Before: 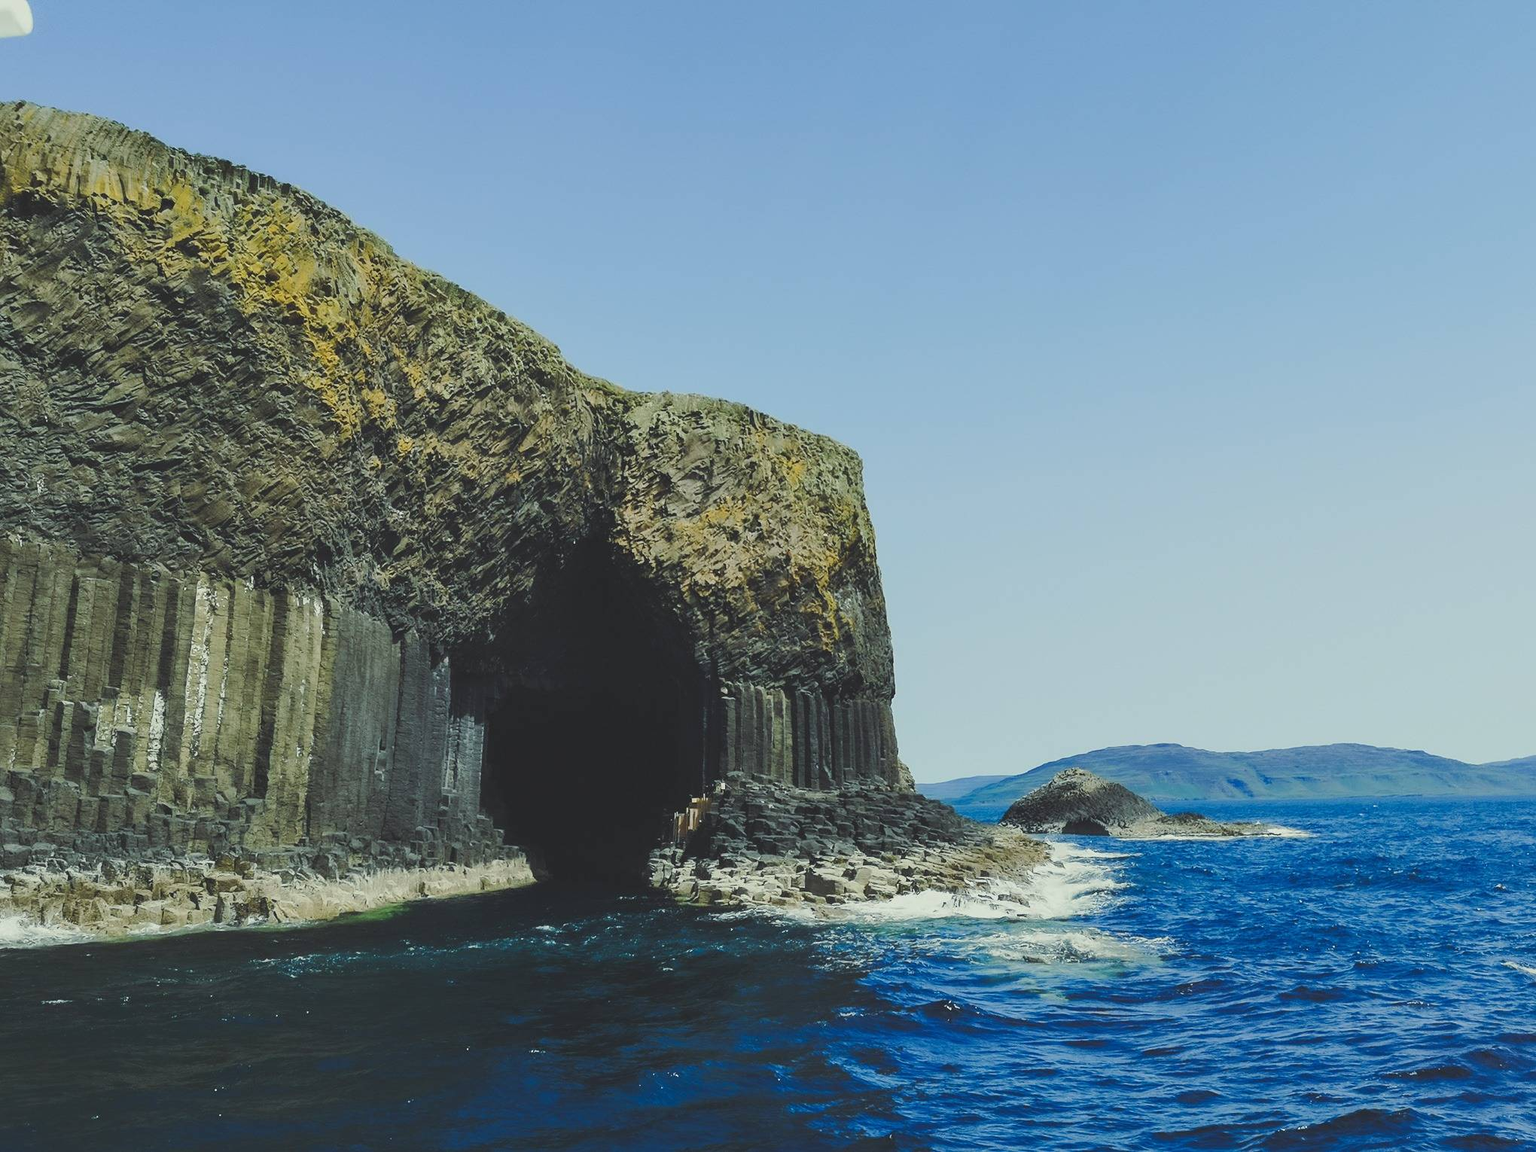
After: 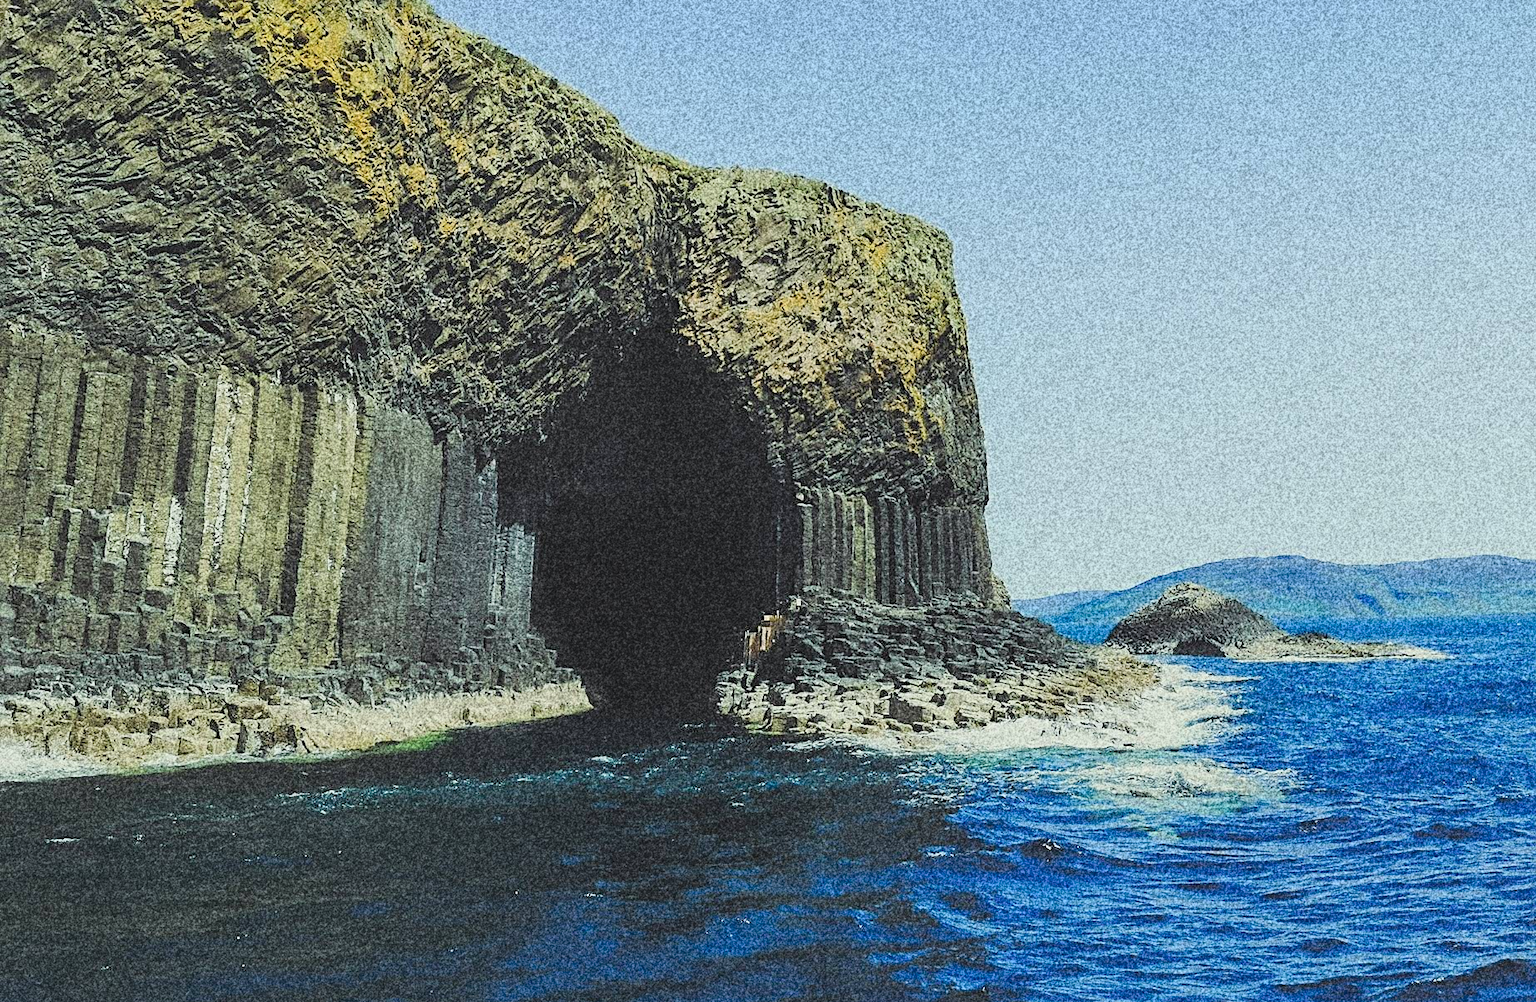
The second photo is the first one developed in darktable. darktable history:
tone curve: curves: ch0 [(0, 0) (0.584, 0.595) (1, 1)], preserve colors none
crop: top 20.916%, right 9.437%, bottom 0.316%
filmic rgb: black relative exposure -7.15 EV, white relative exposure 5.36 EV, hardness 3.02, color science v6 (2022)
local contrast: highlights 100%, shadows 100%, detail 120%, midtone range 0.2
grain: coarseness 30.02 ISO, strength 100%
exposure: black level correction 0, exposure 0.7 EV, compensate exposure bias true, compensate highlight preservation false
sharpen: radius 2.767
